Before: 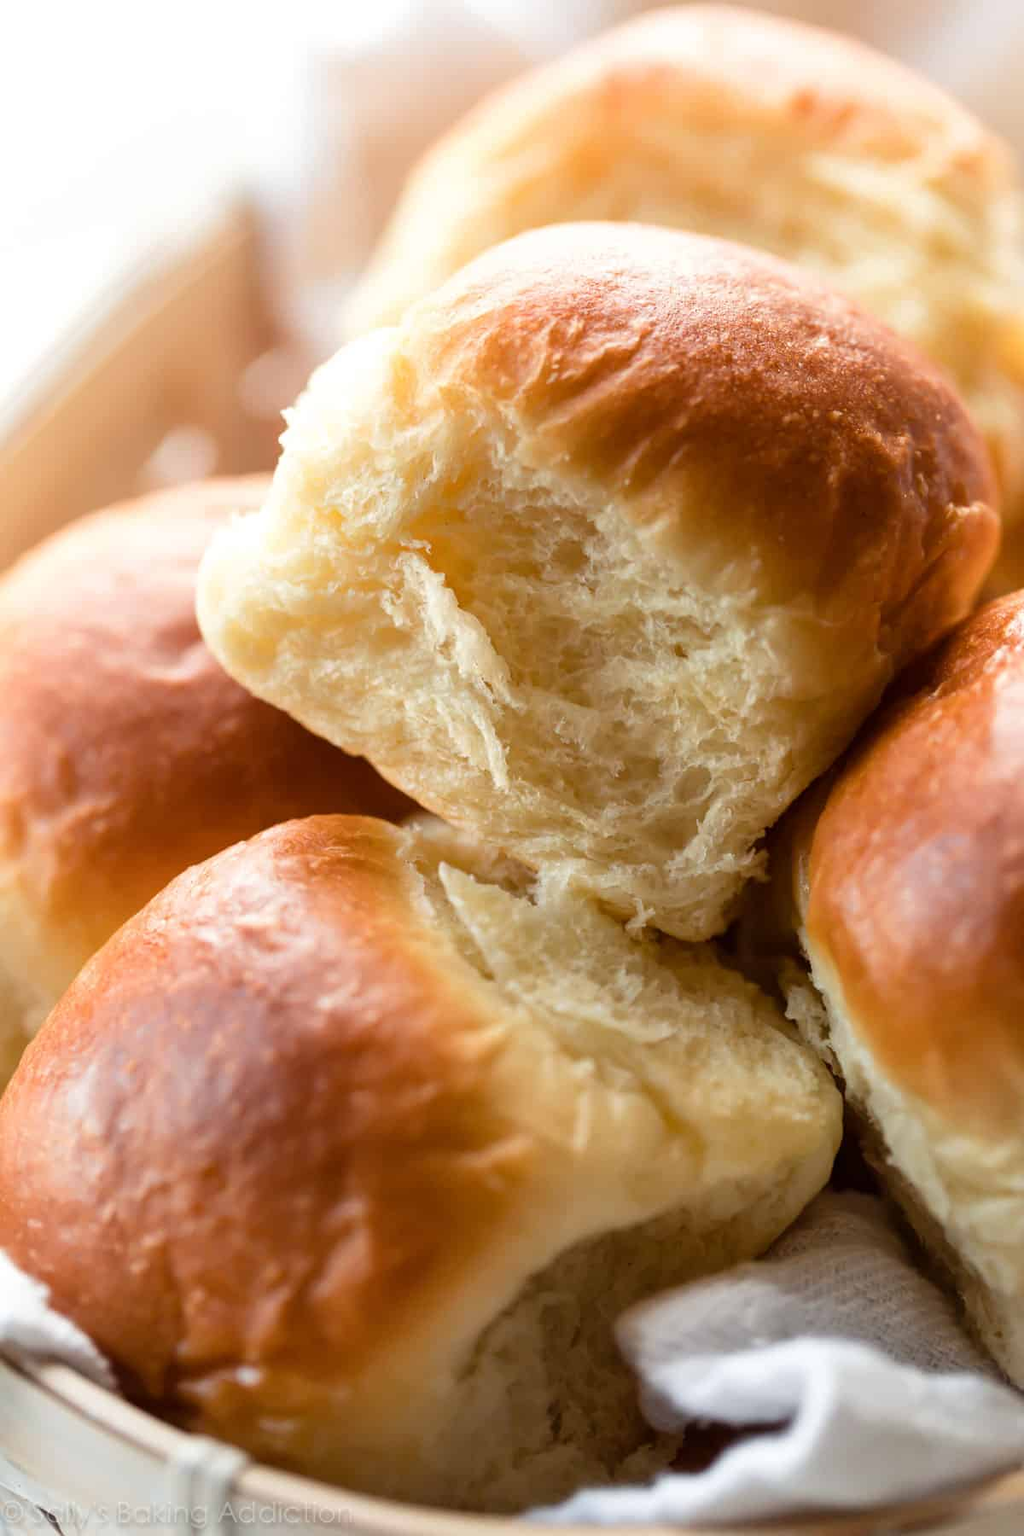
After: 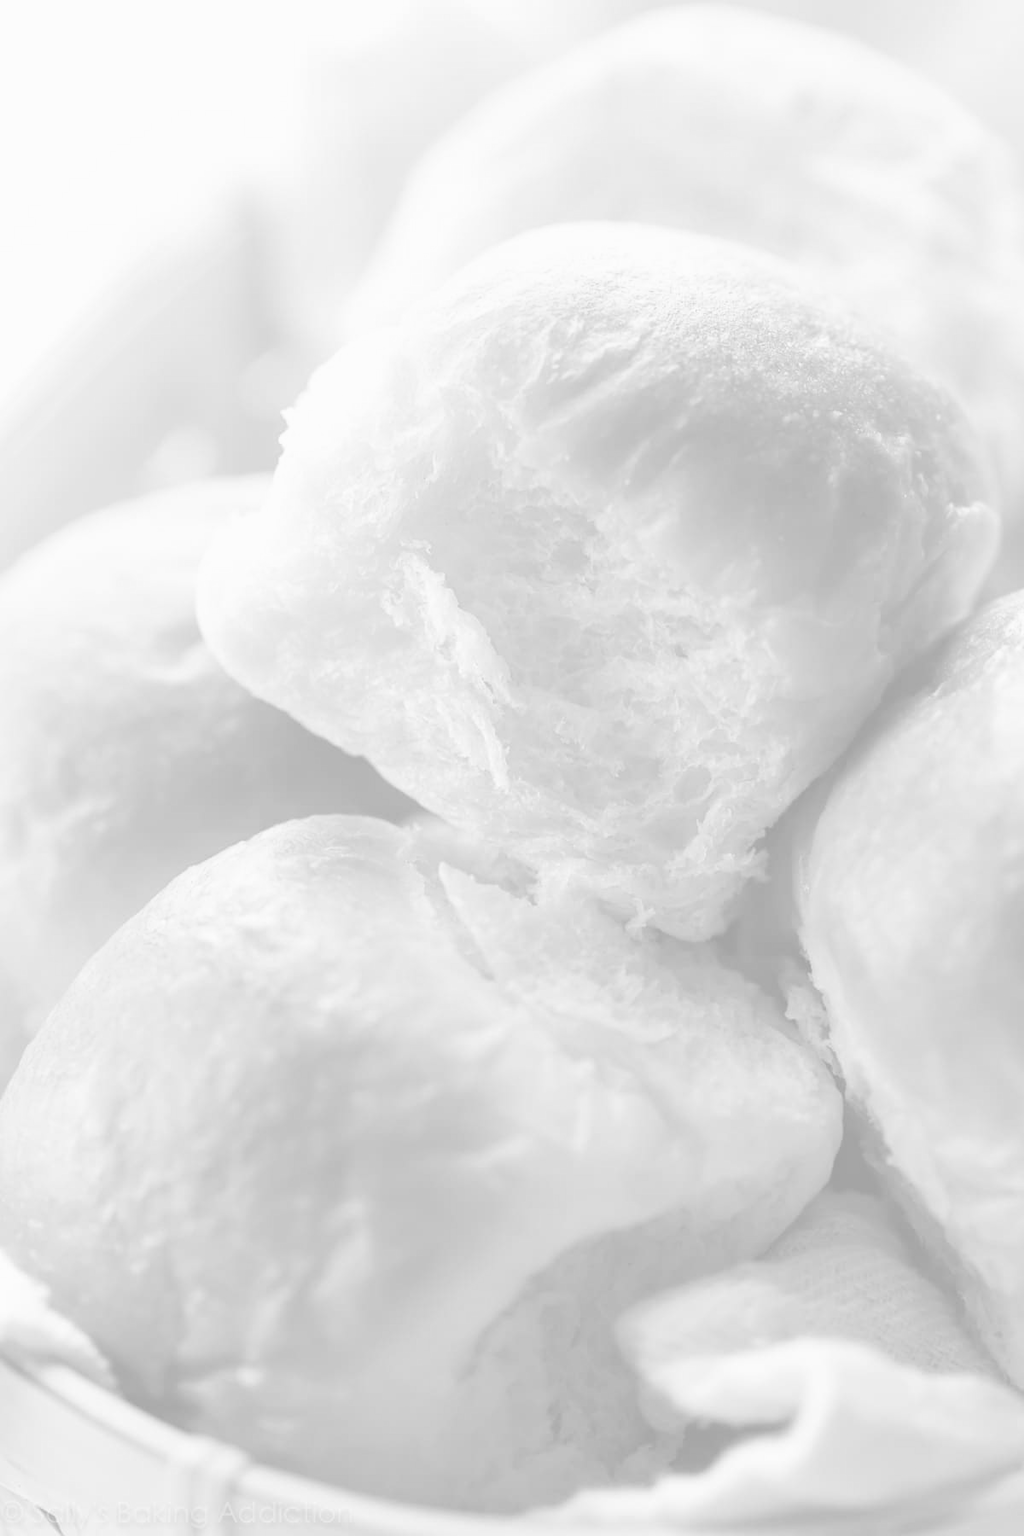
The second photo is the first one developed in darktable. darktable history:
monochrome: a 14.95, b -89.96
white balance: red 1.467, blue 0.684
color correction: highlights a* -20.08, highlights b* 9.8, shadows a* -20.4, shadows b* -10.76
colorize: hue 331.2°, saturation 75%, source mix 30.28%, lightness 70.52%, version 1
